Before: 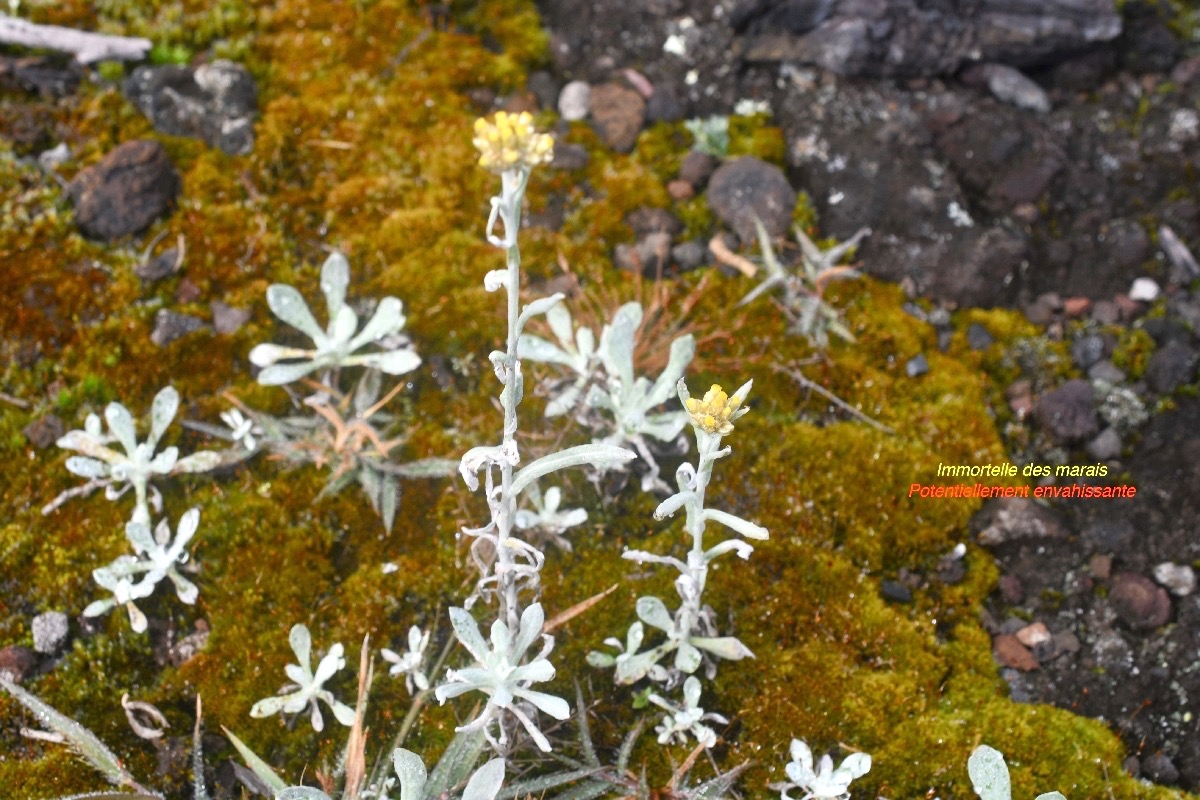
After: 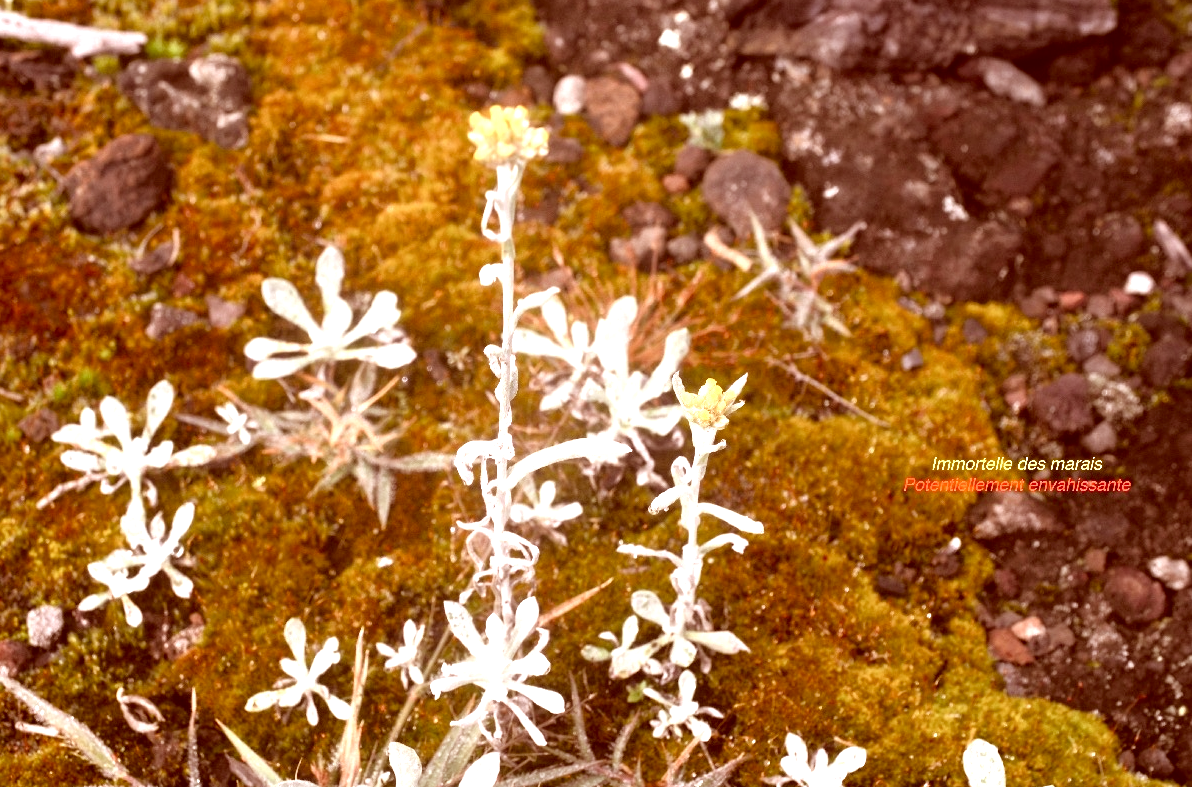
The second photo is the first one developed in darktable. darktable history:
color correction: highlights a* 9.13, highlights b* 8.82, shadows a* 39.37, shadows b* 39.64, saturation 0.786
tone equalizer: -8 EV -0.77 EV, -7 EV -0.7 EV, -6 EV -0.617 EV, -5 EV -0.382 EV, -3 EV 0.39 EV, -2 EV 0.6 EV, -1 EV 0.676 EV, +0 EV 0.721 EV
crop: left 0.476%, top 0.761%, right 0.19%, bottom 0.799%
